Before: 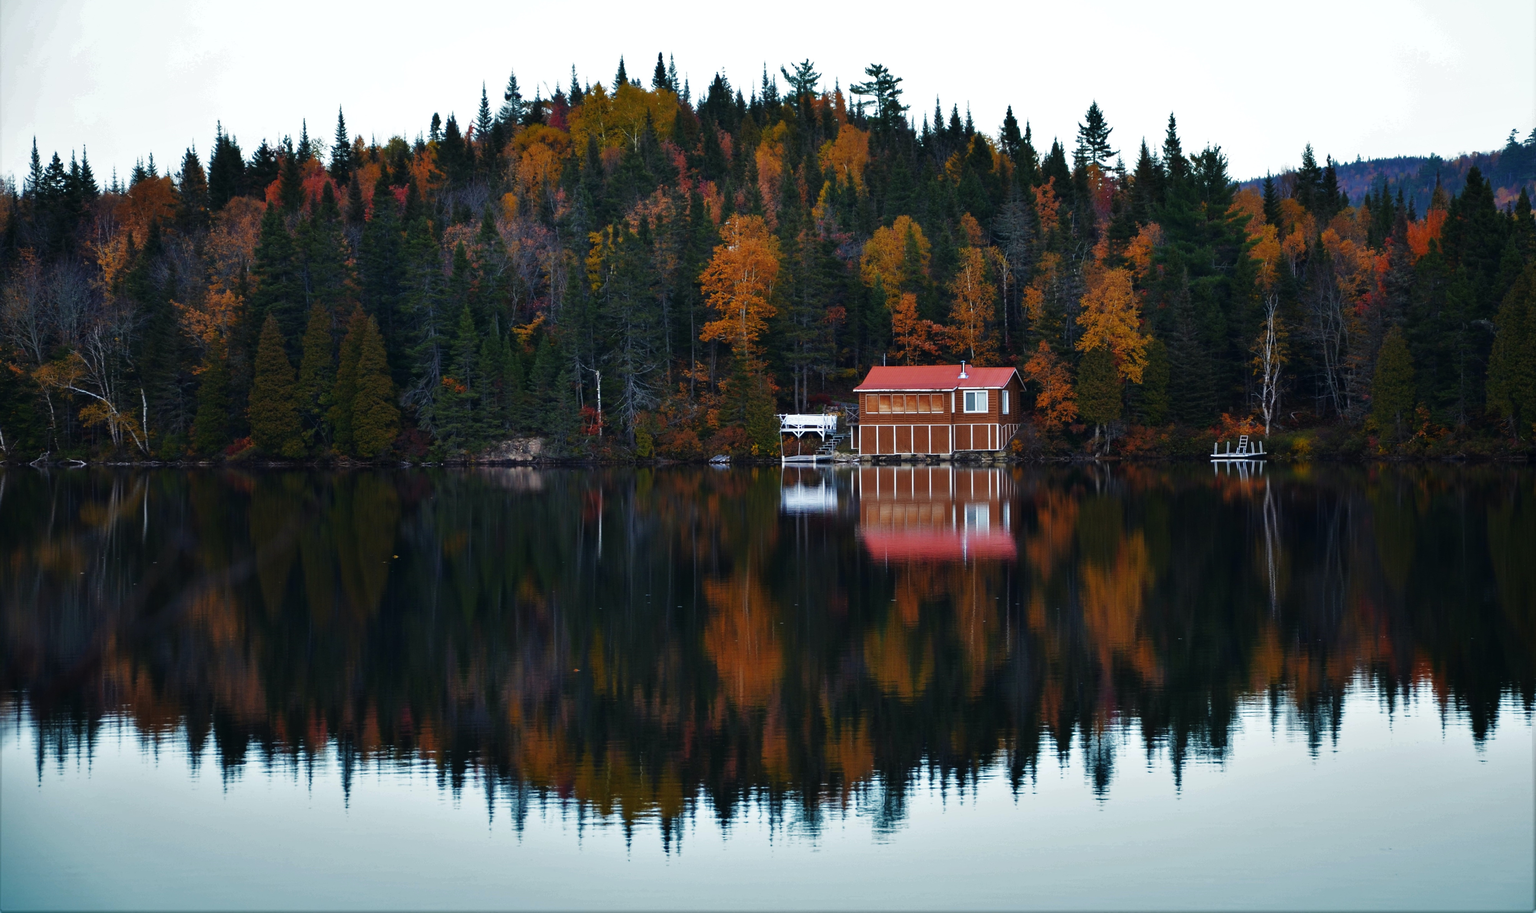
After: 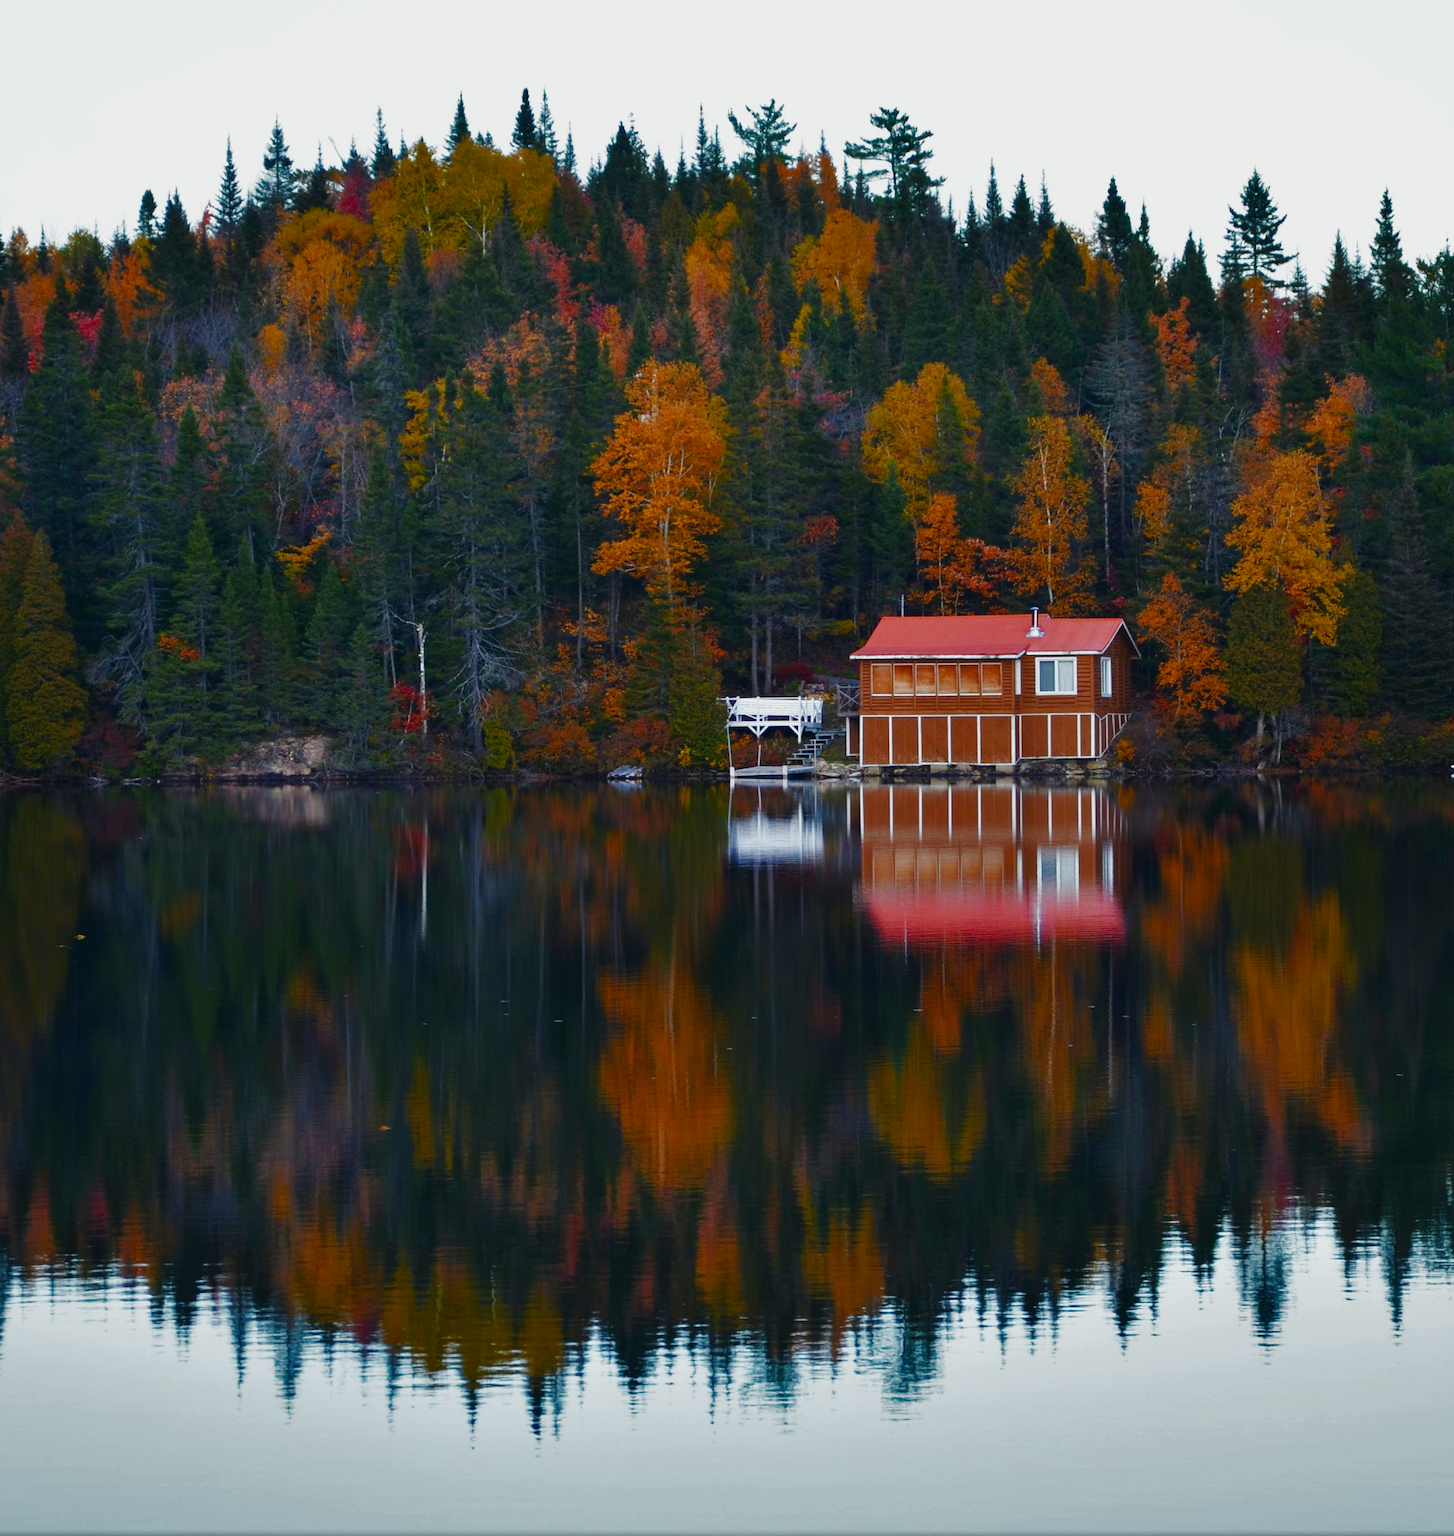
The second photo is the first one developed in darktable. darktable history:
crop and rotate: left 22.669%, right 21.029%
color balance rgb: perceptual saturation grading › global saturation 20%, perceptual saturation grading › highlights -50.53%, perceptual saturation grading › shadows 30.265%, contrast -10.092%
